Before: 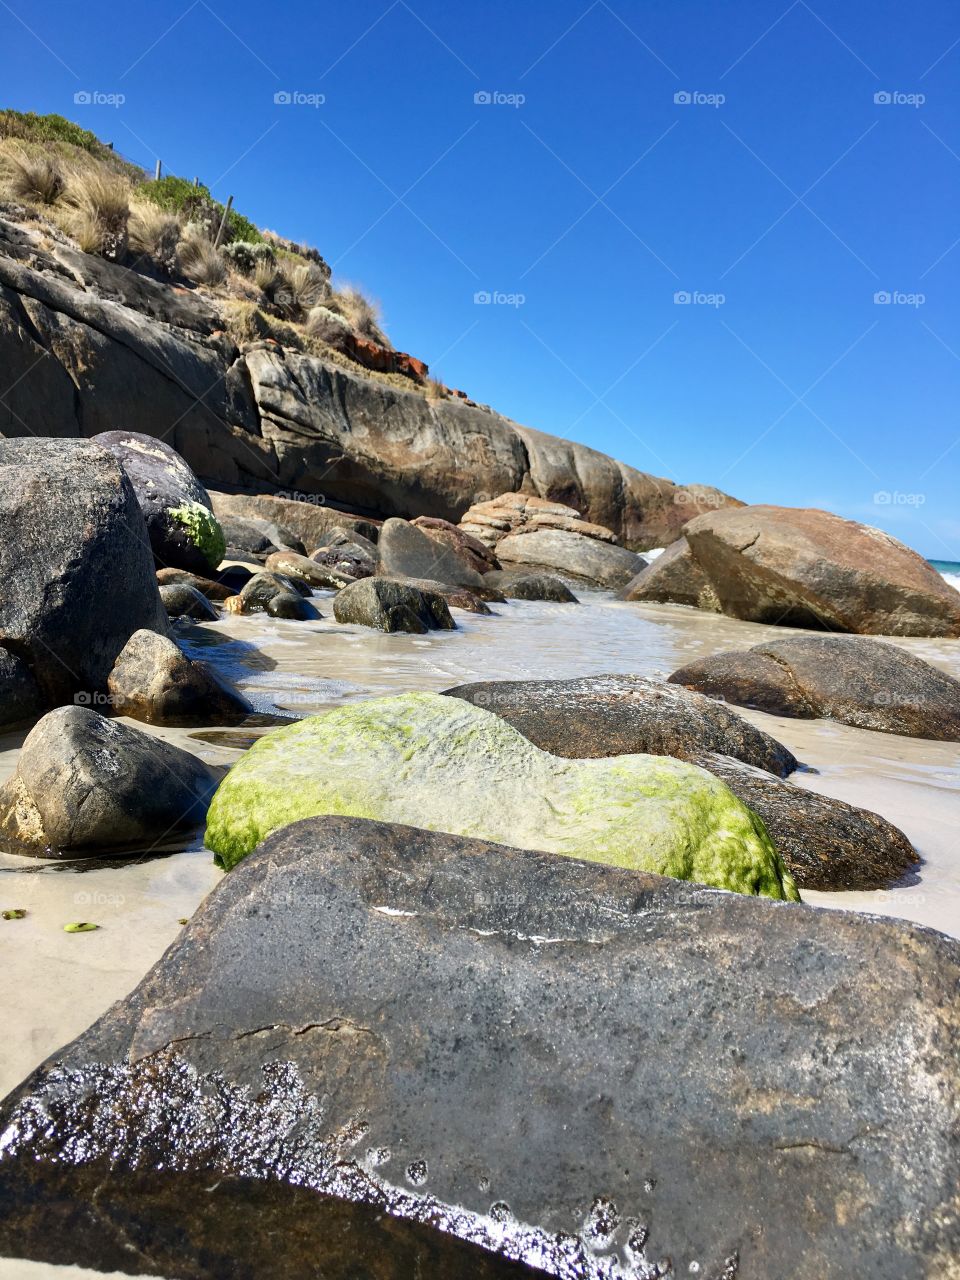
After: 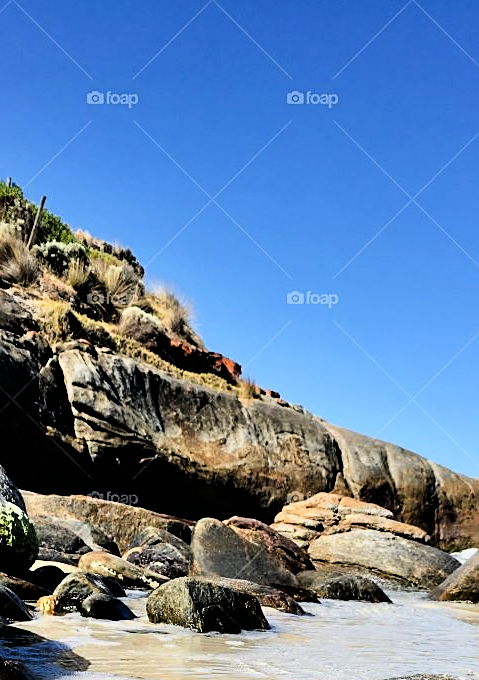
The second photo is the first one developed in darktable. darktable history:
sharpen: on, module defaults
crop: left 19.543%, right 30.511%, bottom 46.868%
filmic rgb: black relative exposure -4.02 EV, white relative exposure 2.99 EV, hardness 2.99, contrast 1.483
color zones: curves: ch0 [(0.224, 0.526) (0.75, 0.5)]; ch1 [(0.055, 0.526) (0.224, 0.761) (0.377, 0.526) (0.75, 0.5)]
